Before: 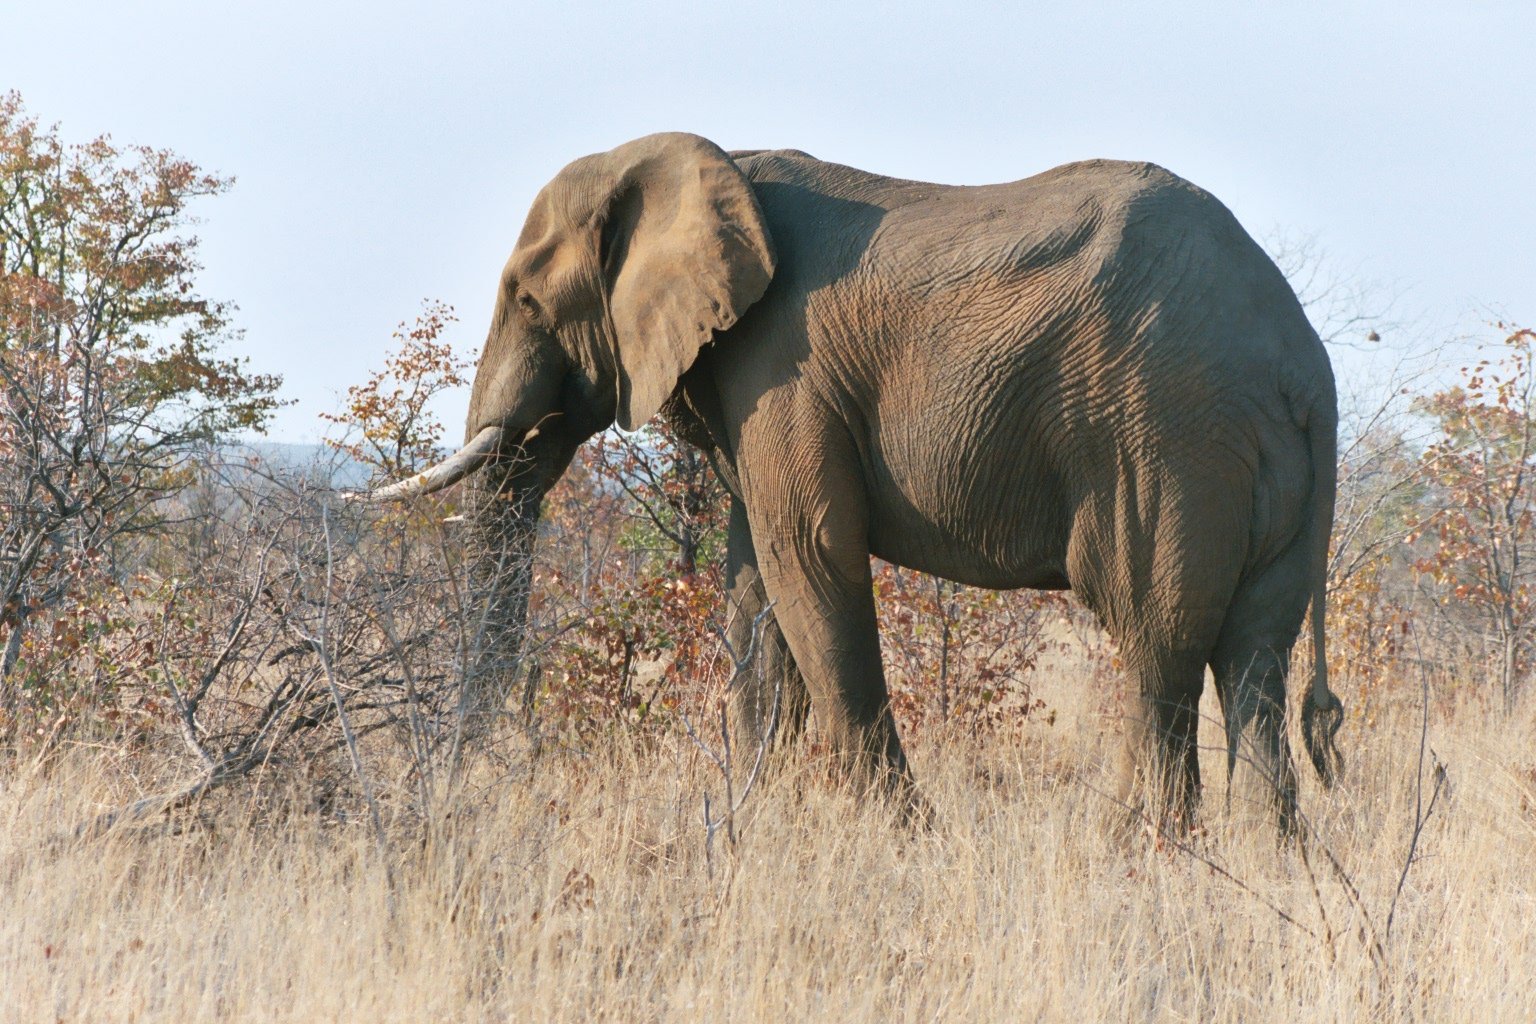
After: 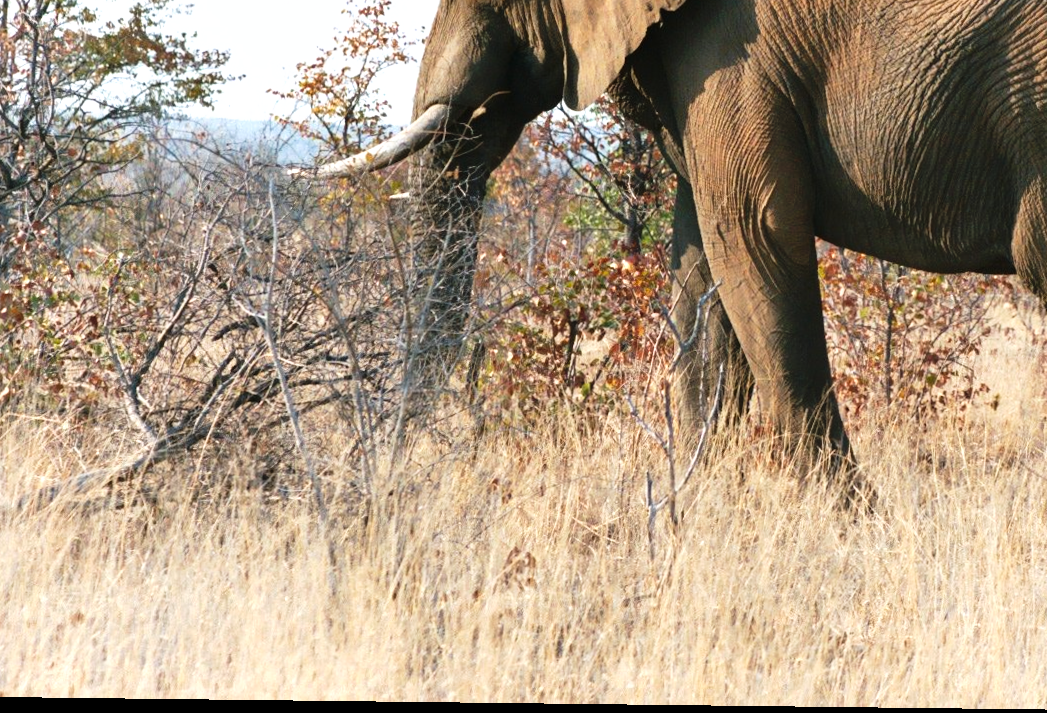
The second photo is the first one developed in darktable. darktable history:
tone curve: curves: ch0 [(0, 0) (0.003, 0.002) (0.011, 0.006) (0.025, 0.014) (0.044, 0.025) (0.069, 0.039) (0.1, 0.056) (0.136, 0.082) (0.177, 0.116) (0.224, 0.163) (0.277, 0.233) (0.335, 0.311) (0.399, 0.396) (0.468, 0.488) (0.543, 0.588) (0.623, 0.695) (0.709, 0.809) (0.801, 0.912) (0.898, 0.997) (1, 1)], preserve colors none
crop and rotate: angle -0.685°, left 3.927%, top 31.51%, right 28.438%
